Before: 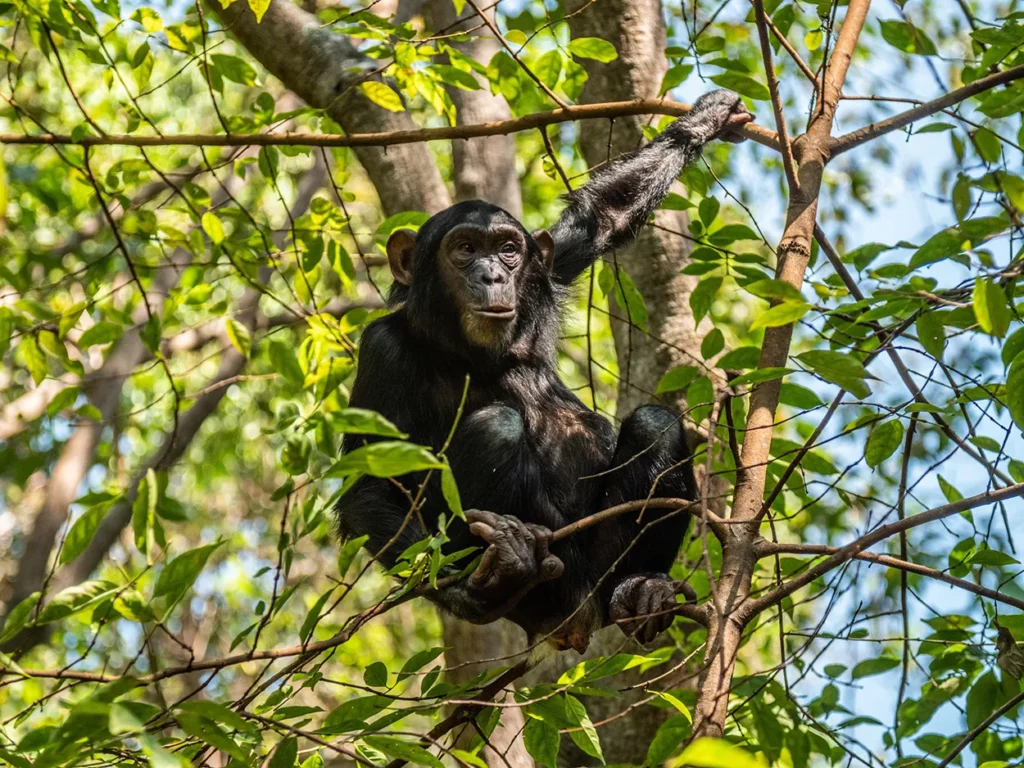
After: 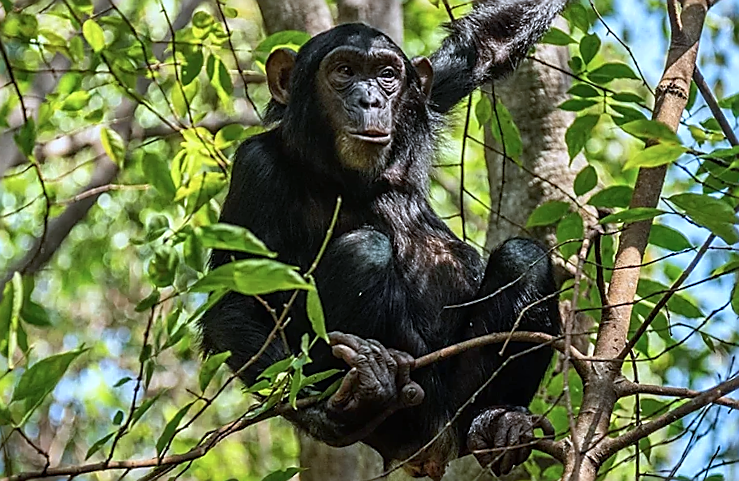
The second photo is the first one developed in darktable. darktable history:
sharpen: radius 1.4, amount 1.25, threshold 0.7
color calibration: illuminant as shot in camera, x 0.378, y 0.381, temperature 4093.13 K, saturation algorithm version 1 (2020)
rgb levels: preserve colors max RGB
crop and rotate: angle -3.37°, left 9.79%, top 20.73%, right 12.42%, bottom 11.82%
